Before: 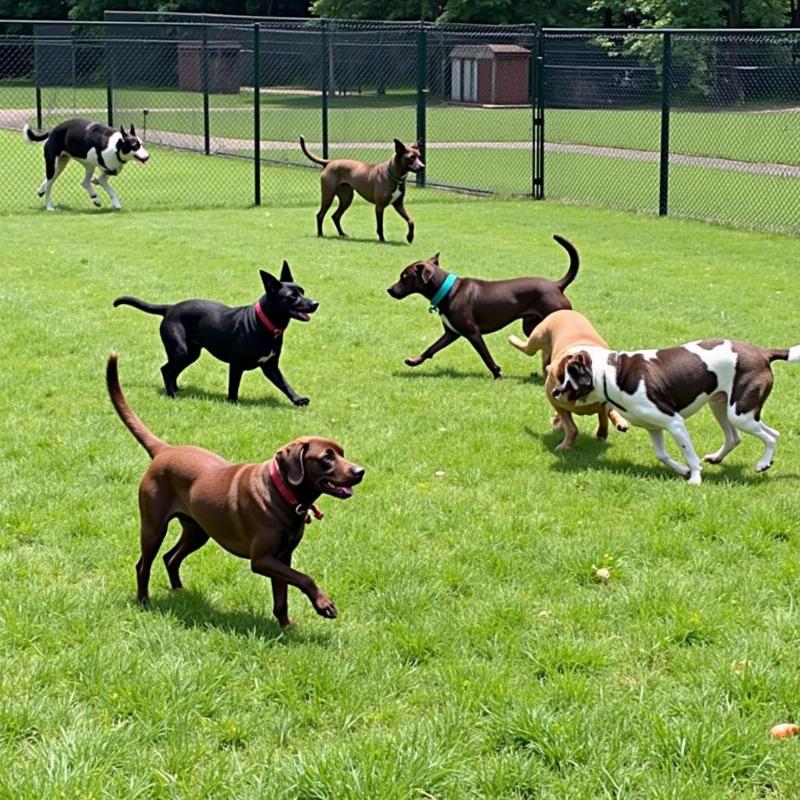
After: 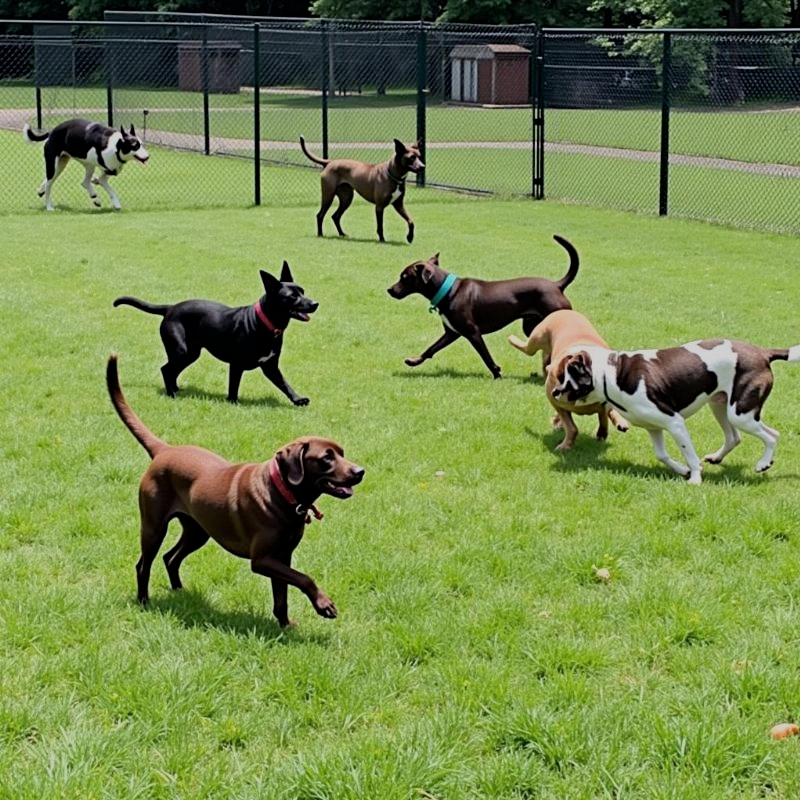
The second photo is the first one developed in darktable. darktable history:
filmic rgb: black relative exposure -7.45 EV, white relative exposure 4.89 EV, hardness 3.4
